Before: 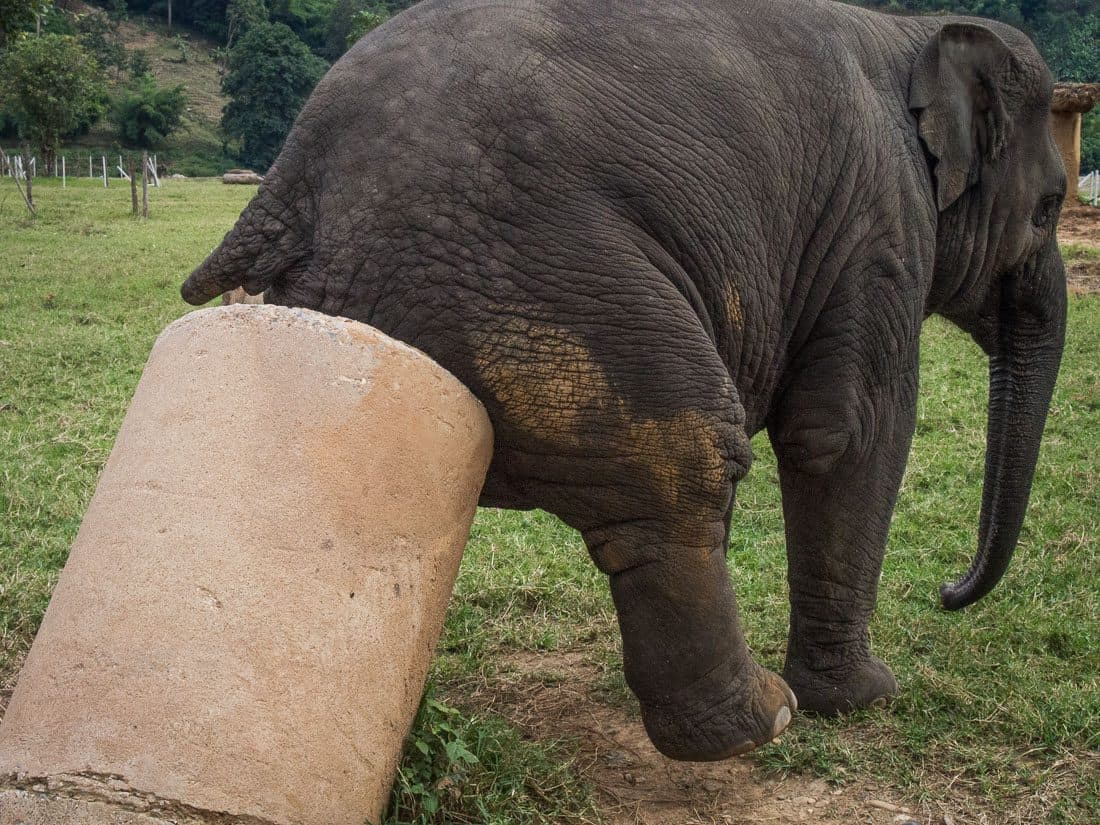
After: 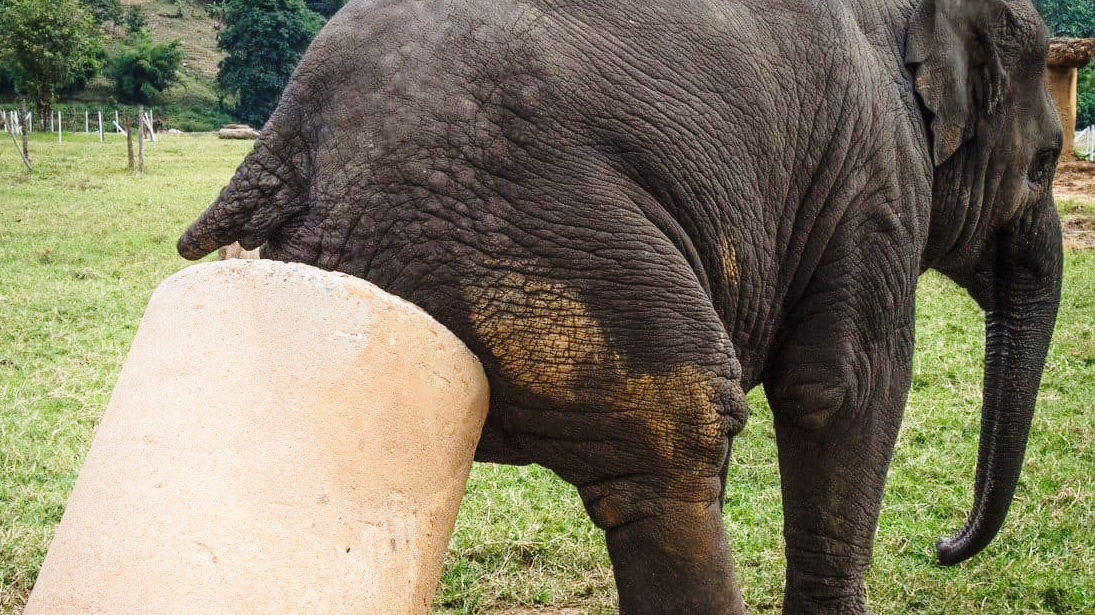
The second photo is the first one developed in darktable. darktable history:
shadows and highlights: shadows -23.57, highlights 47.42, soften with gaussian
crop: left 0.385%, top 5.562%, bottom 19.761%
base curve: curves: ch0 [(0, 0) (0.028, 0.03) (0.121, 0.232) (0.46, 0.748) (0.859, 0.968) (1, 1)], preserve colors none
